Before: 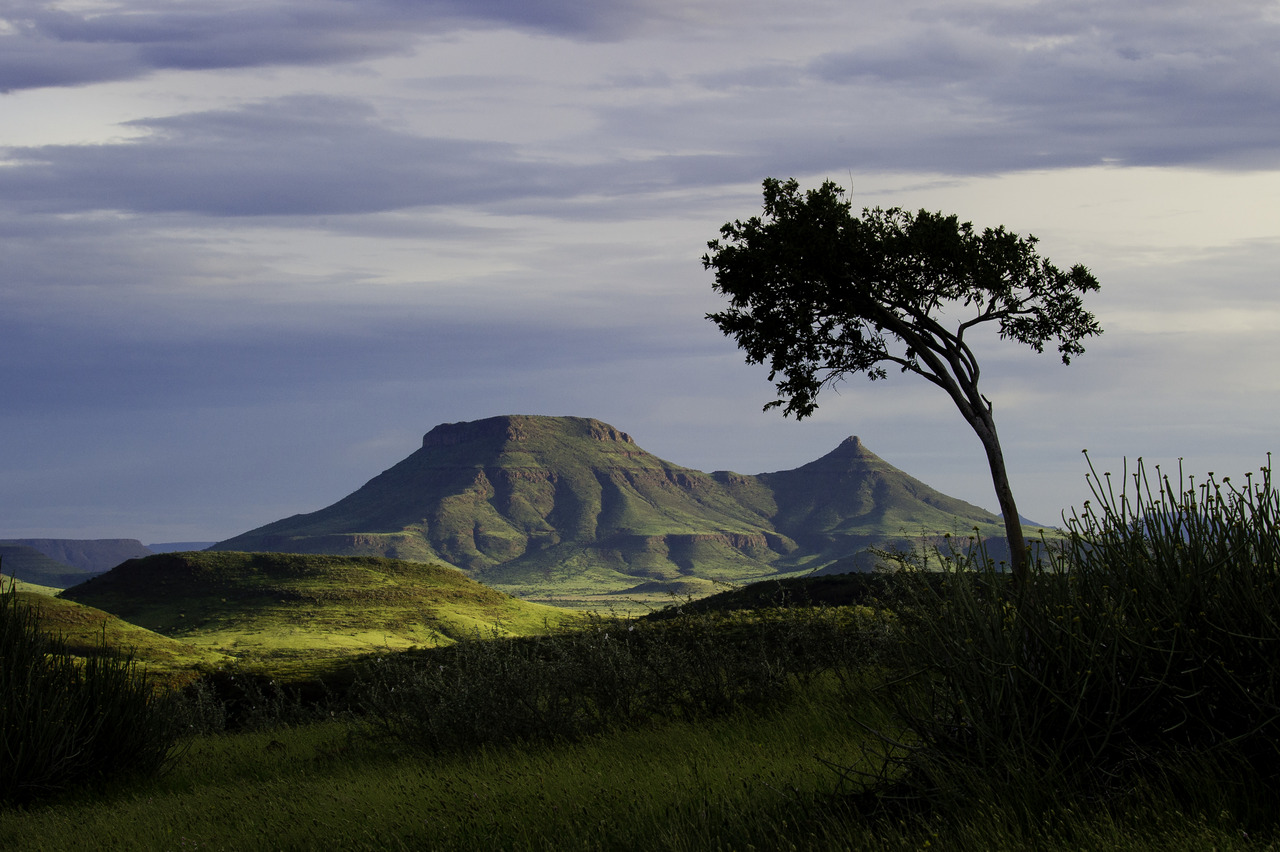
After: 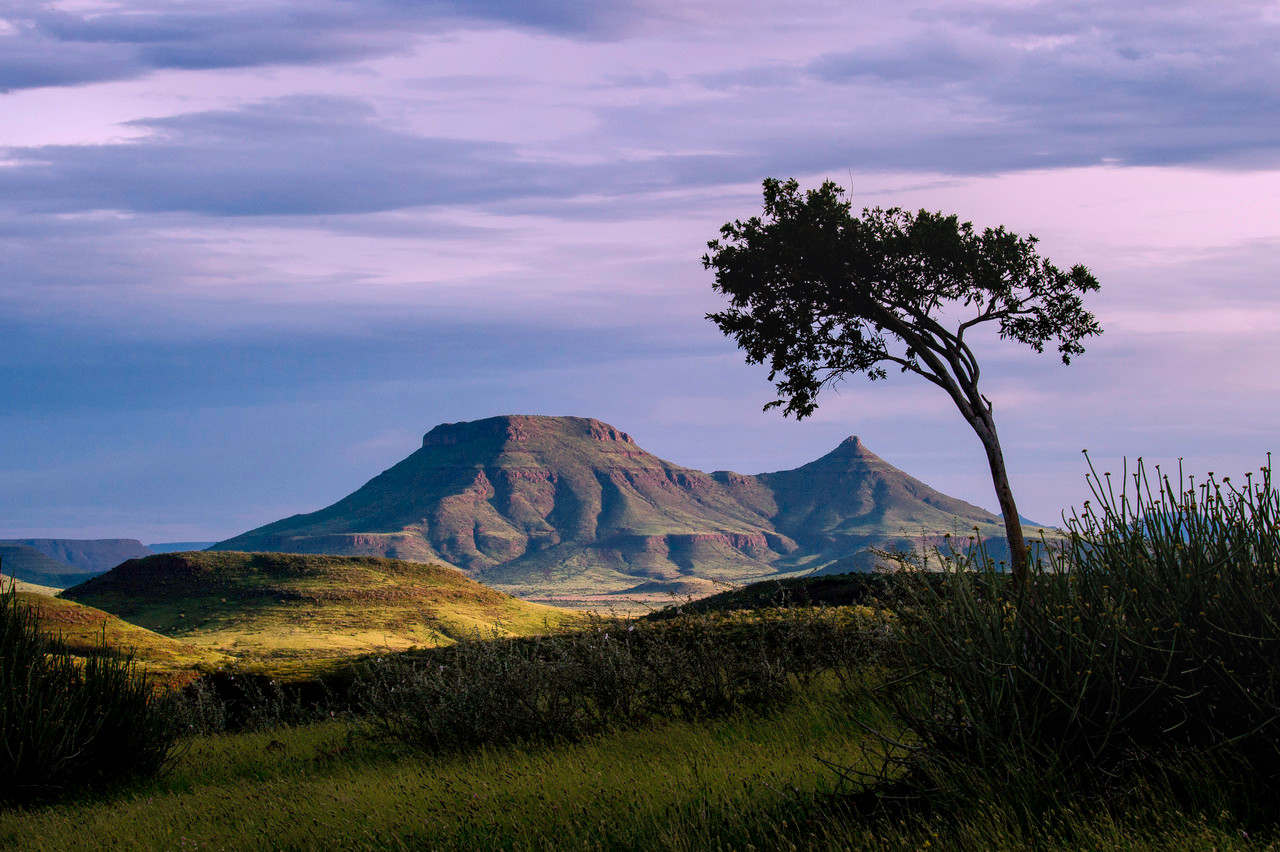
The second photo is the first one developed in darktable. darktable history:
color correction: highlights a* 15.46, highlights b* -20.56
contrast equalizer: octaves 7, y [[0.6 ×6], [0.55 ×6], [0 ×6], [0 ×6], [0 ×6]], mix 0.2
local contrast: detail 110%
